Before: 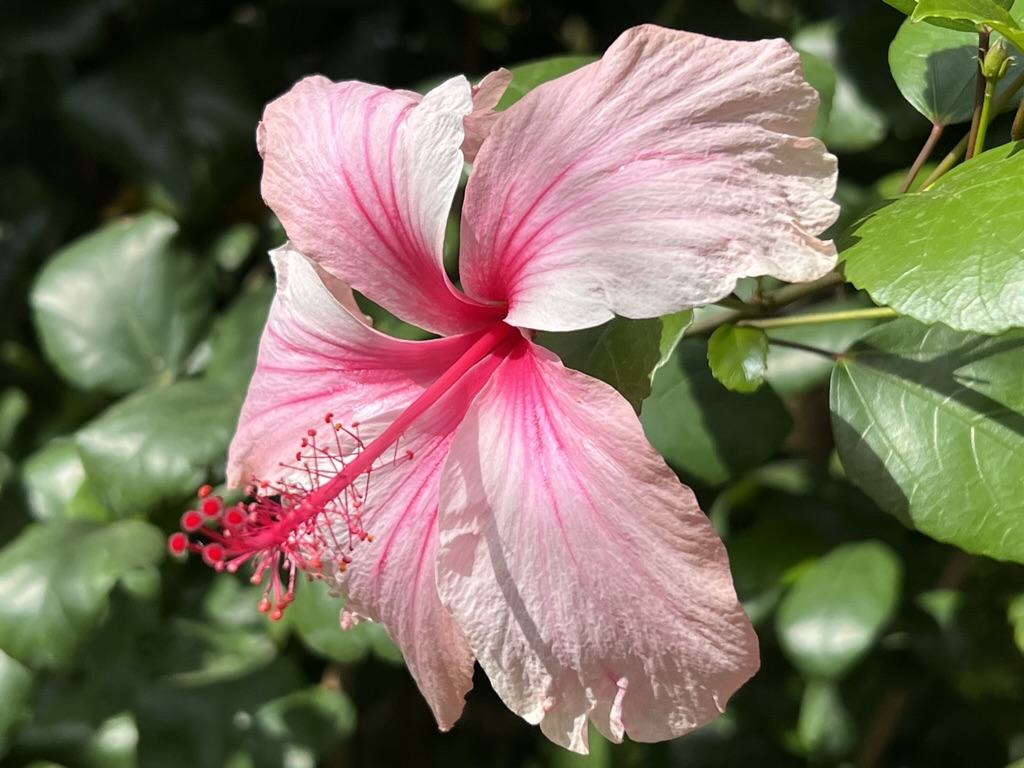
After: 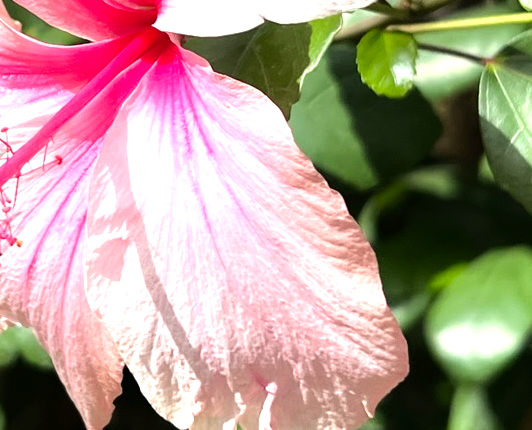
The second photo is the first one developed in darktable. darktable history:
tone equalizer: -8 EV -1.12 EV, -7 EV -0.983 EV, -6 EV -0.903 EV, -5 EV -0.571 EV, -3 EV 0.603 EV, -2 EV 0.866 EV, -1 EV 1.01 EV, +0 EV 1.08 EV
crop: left 34.292%, top 38.538%, right 13.719%, bottom 5.397%
